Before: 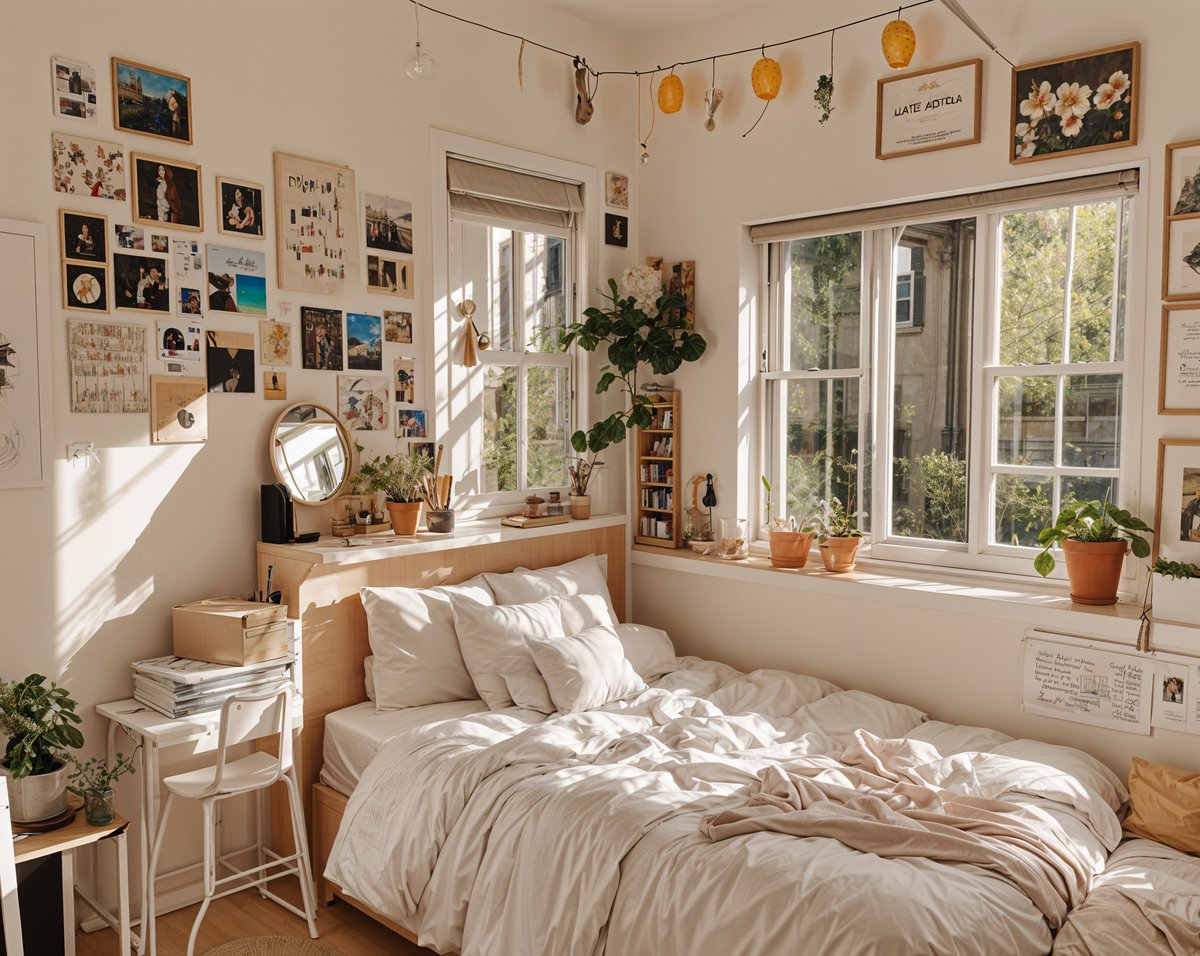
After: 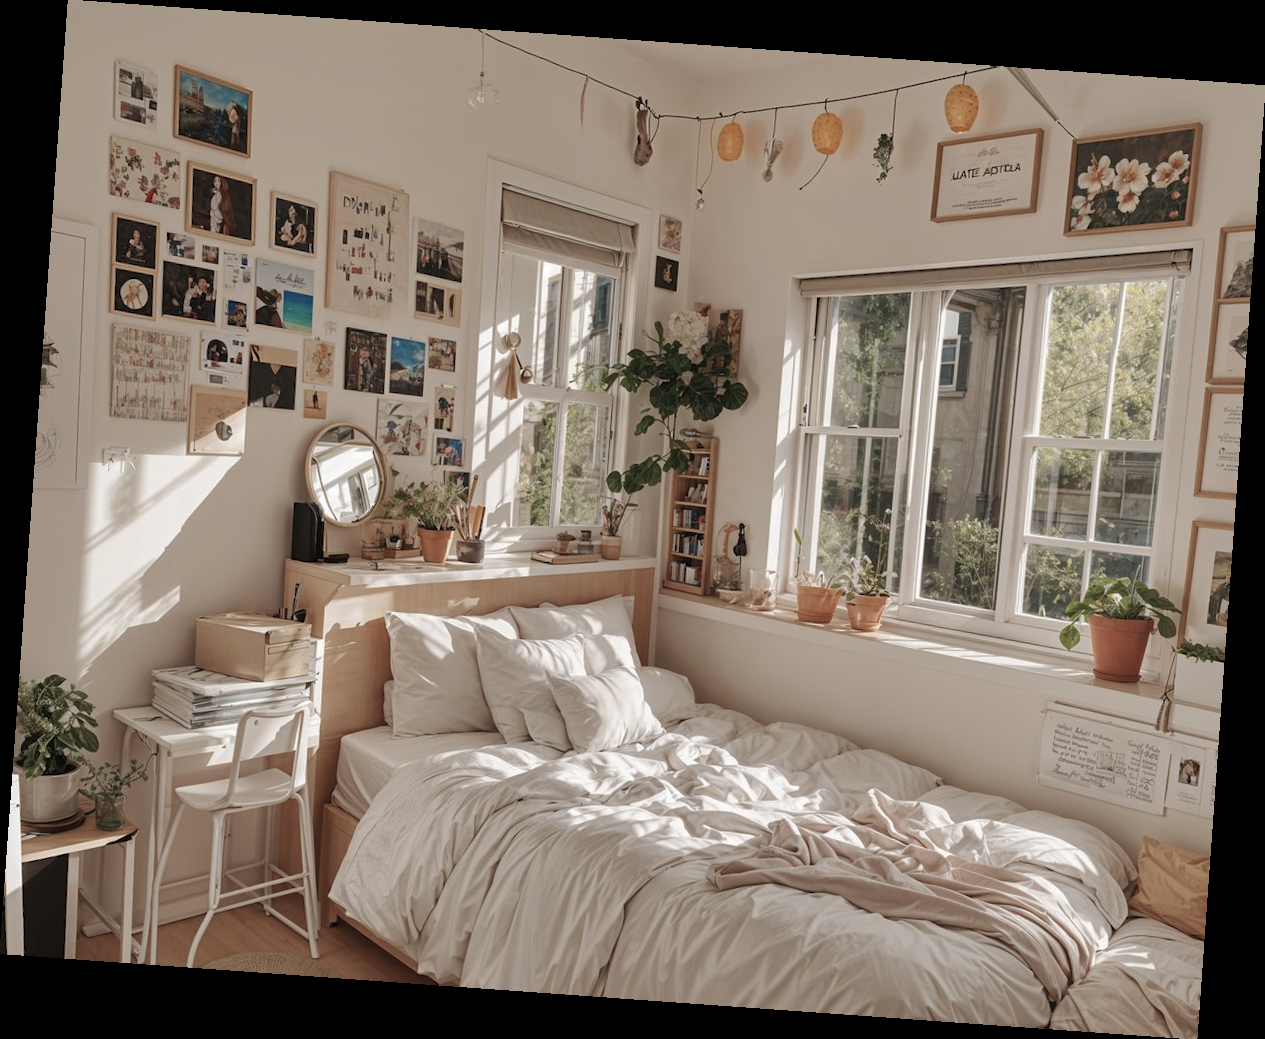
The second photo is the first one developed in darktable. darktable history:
shadows and highlights: on, module defaults
rotate and perspective: rotation 4.1°, automatic cropping off
color balance: input saturation 100.43%, contrast fulcrum 14.22%, output saturation 70.41%
